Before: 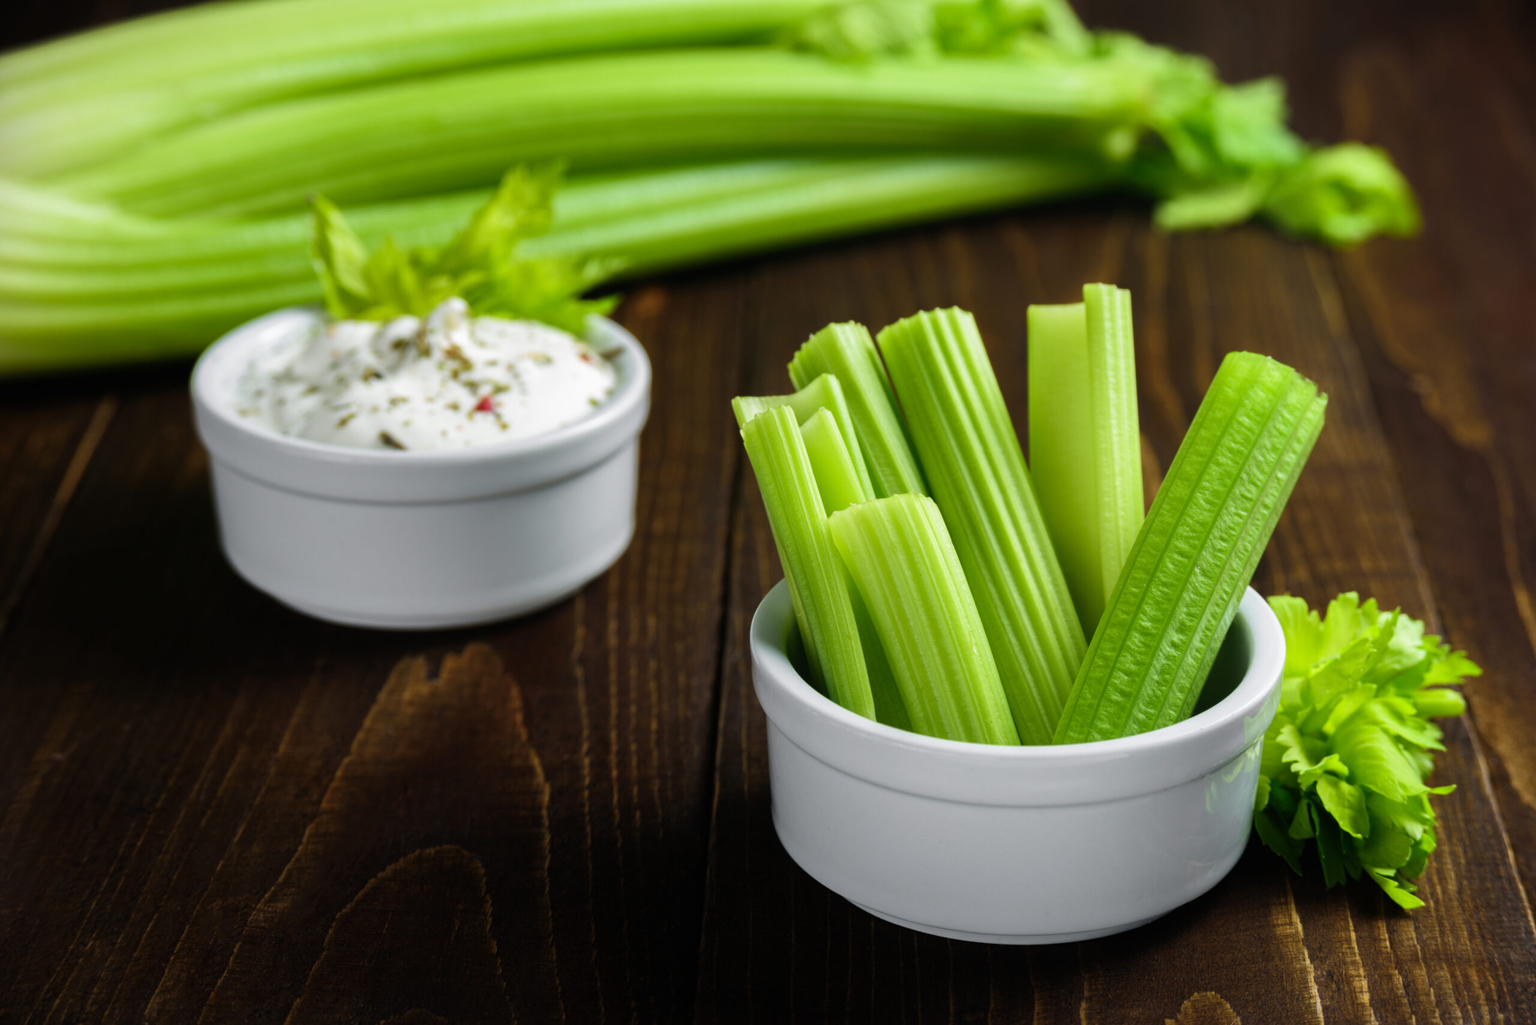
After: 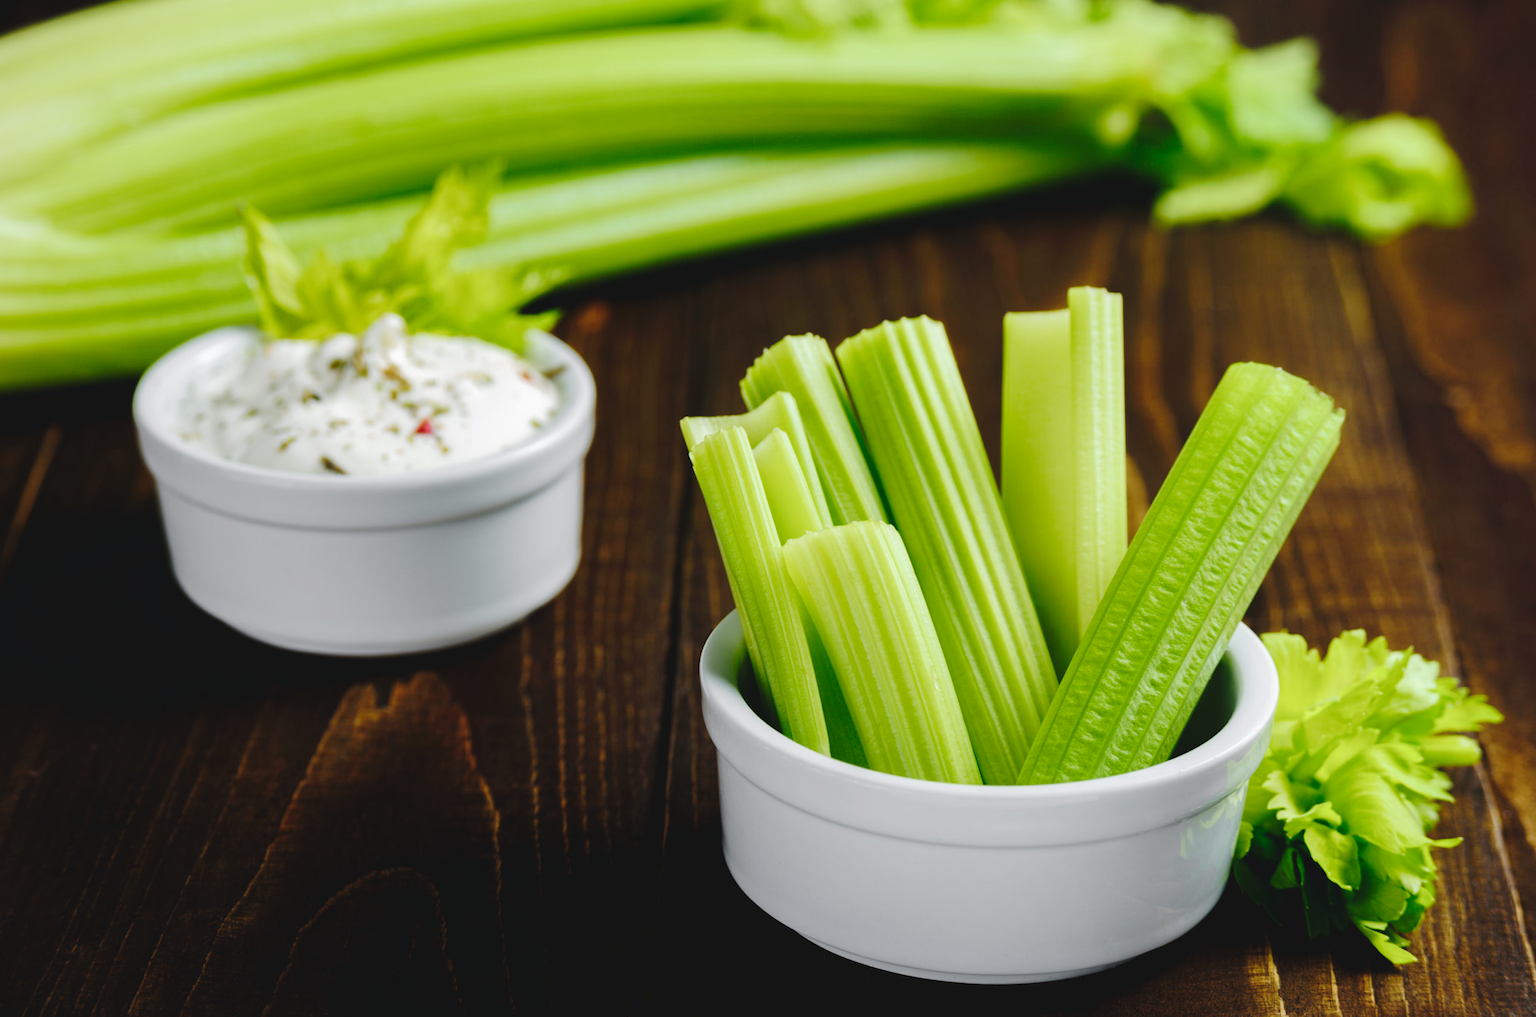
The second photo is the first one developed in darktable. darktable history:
tone curve: curves: ch0 [(0, 0) (0.003, 0.064) (0.011, 0.065) (0.025, 0.061) (0.044, 0.068) (0.069, 0.083) (0.1, 0.102) (0.136, 0.126) (0.177, 0.172) (0.224, 0.225) (0.277, 0.306) (0.335, 0.397) (0.399, 0.483) (0.468, 0.56) (0.543, 0.634) (0.623, 0.708) (0.709, 0.77) (0.801, 0.832) (0.898, 0.899) (1, 1)], preserve colors none
rotate and perspective: rotation 0.062°, lens shift (vertical) 0.115, lens shift (horizontal) -0.133, crop left 0.047, crop right 0.94, crop top 0.061, crop bottom 0.94
